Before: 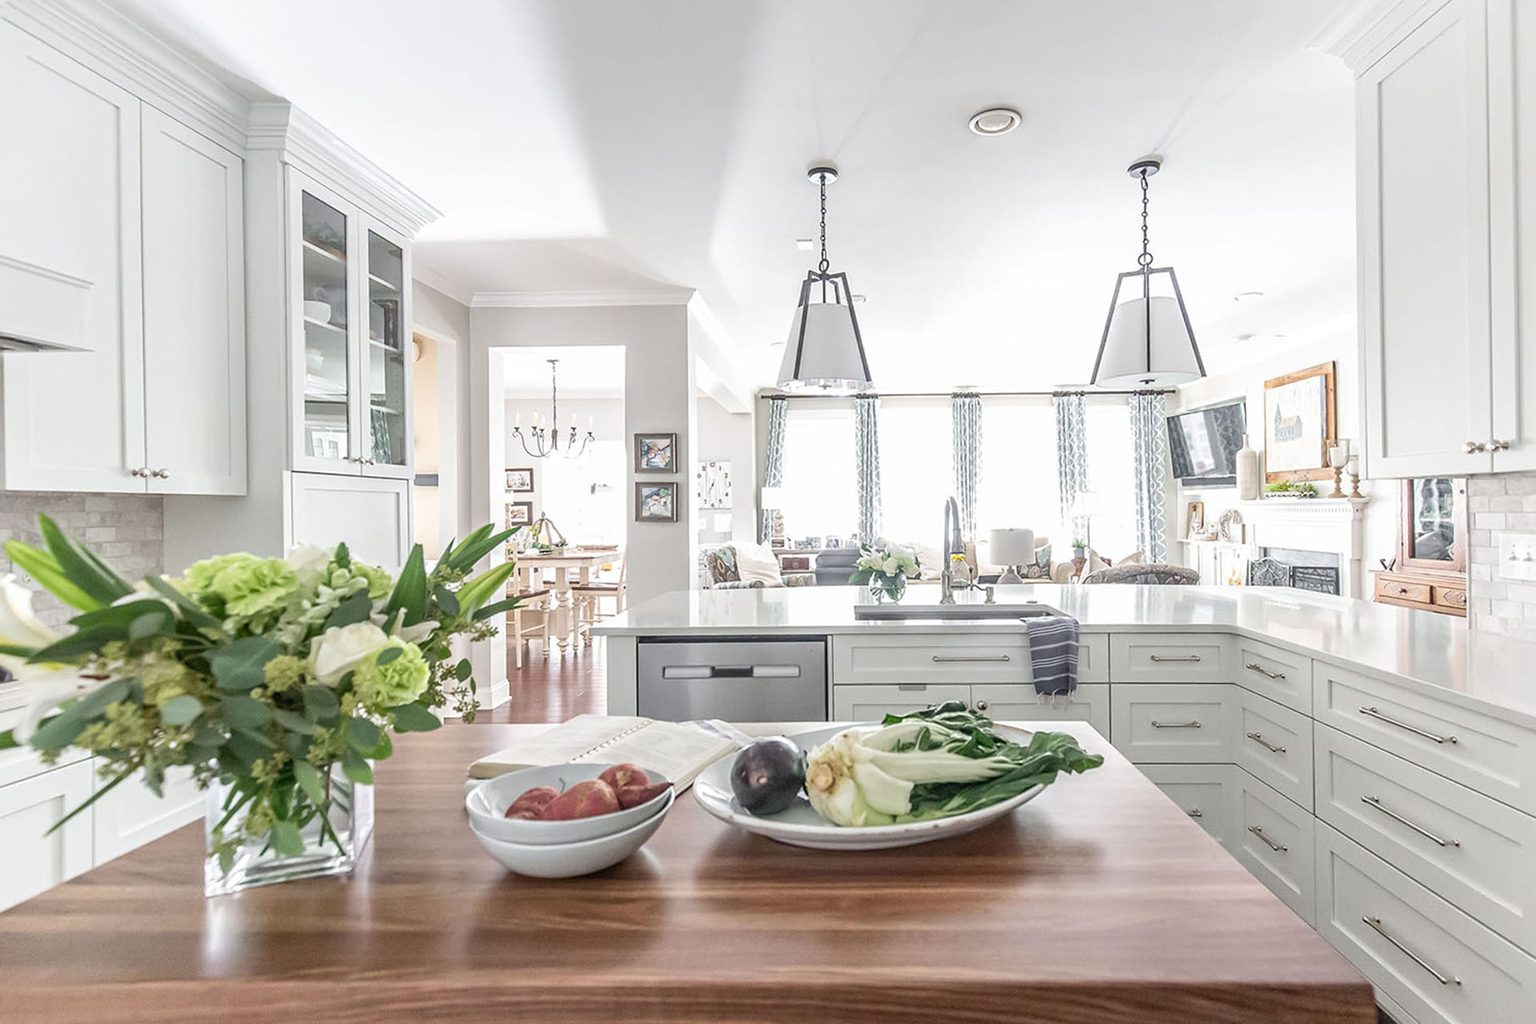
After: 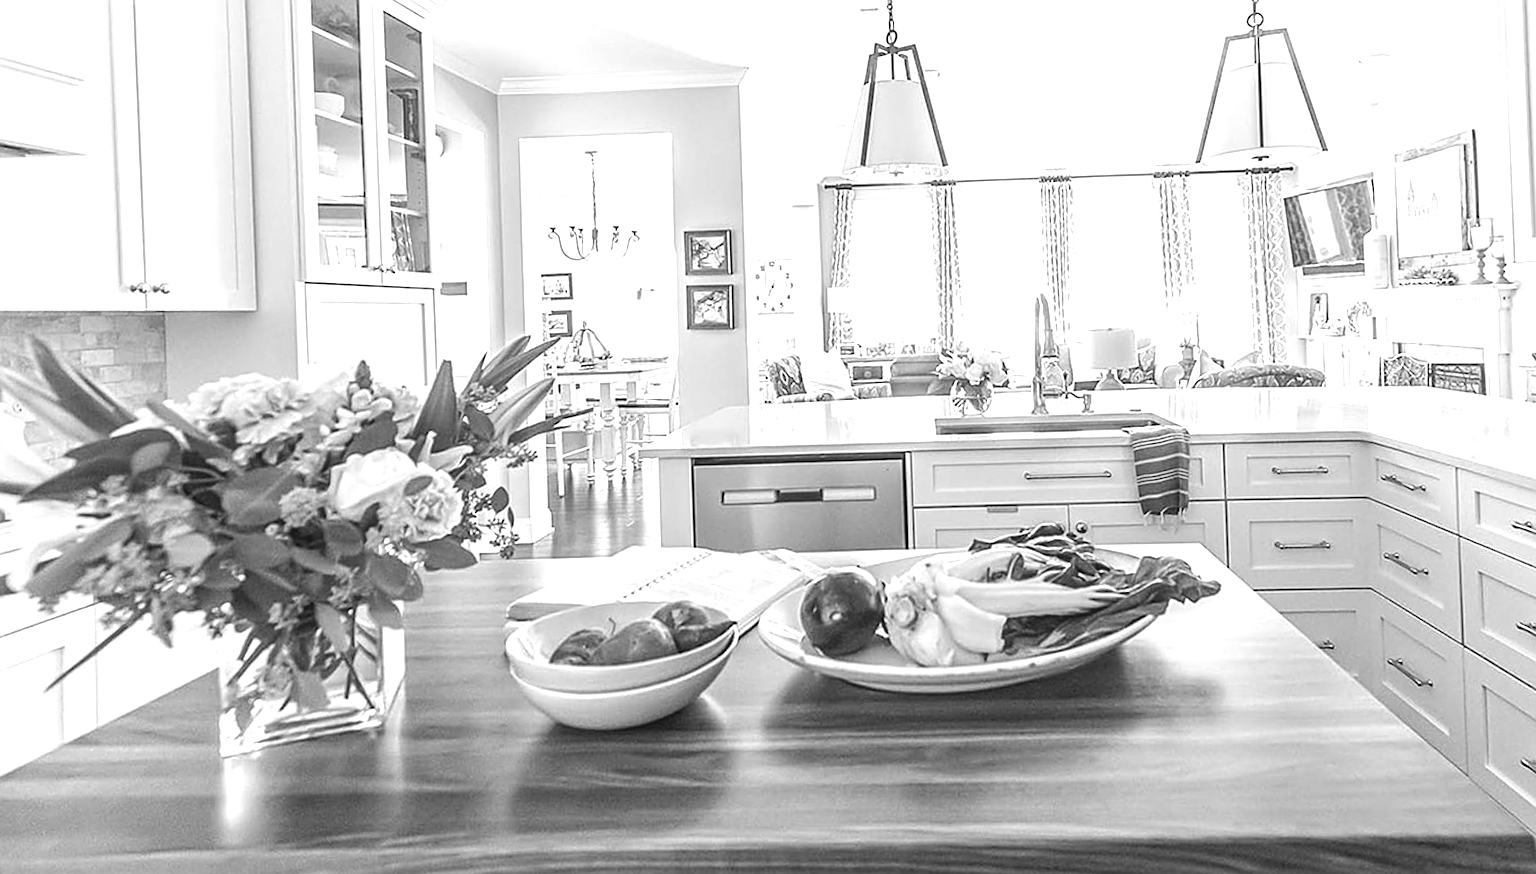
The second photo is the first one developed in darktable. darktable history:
monochrome: on, module defaults
crop: top 20.916%, right 9.437%, bottom 0.316%
tone equalizer: -8 EV -0.417 EV, -7 EV -0.389 EV, -6 EV -0.333 EV, -5 EV -0.222 EV, -3 EV 0.222 EV, -2 EV 0.333 EV, -1 EV 0.389 EV, +0 EV 0.417 EV, edges refinement/feathering 500, mask exposure compensation -1.57 EV, preserve details no
rotate and perspective: rotation -1.32°, lens shift (horizontal) -0.031, crop left 0.015, crop right 0.985, crop top 0.047, crop bottom 0.982
exposure: black level correction 0, exposure 0.2 EV, compensate exposure bias true, compensate highlight preservation false
color balance rgb: shadows lift › chroma 2%, shadows lift › hue 219.6°, power › hue 313.2°, highlights gain › chroma 3%, highlights gain › hue 75.6°, global offset › luminance 0.5%, perceptual saturation grading › global saturation 15.33%, perceptual saturation grading › highlights -19.33%, perceptual saturation grading › shadows 20%, global vibrance 20%
sharpen: on, module defaults
local contrast: detail 110%
